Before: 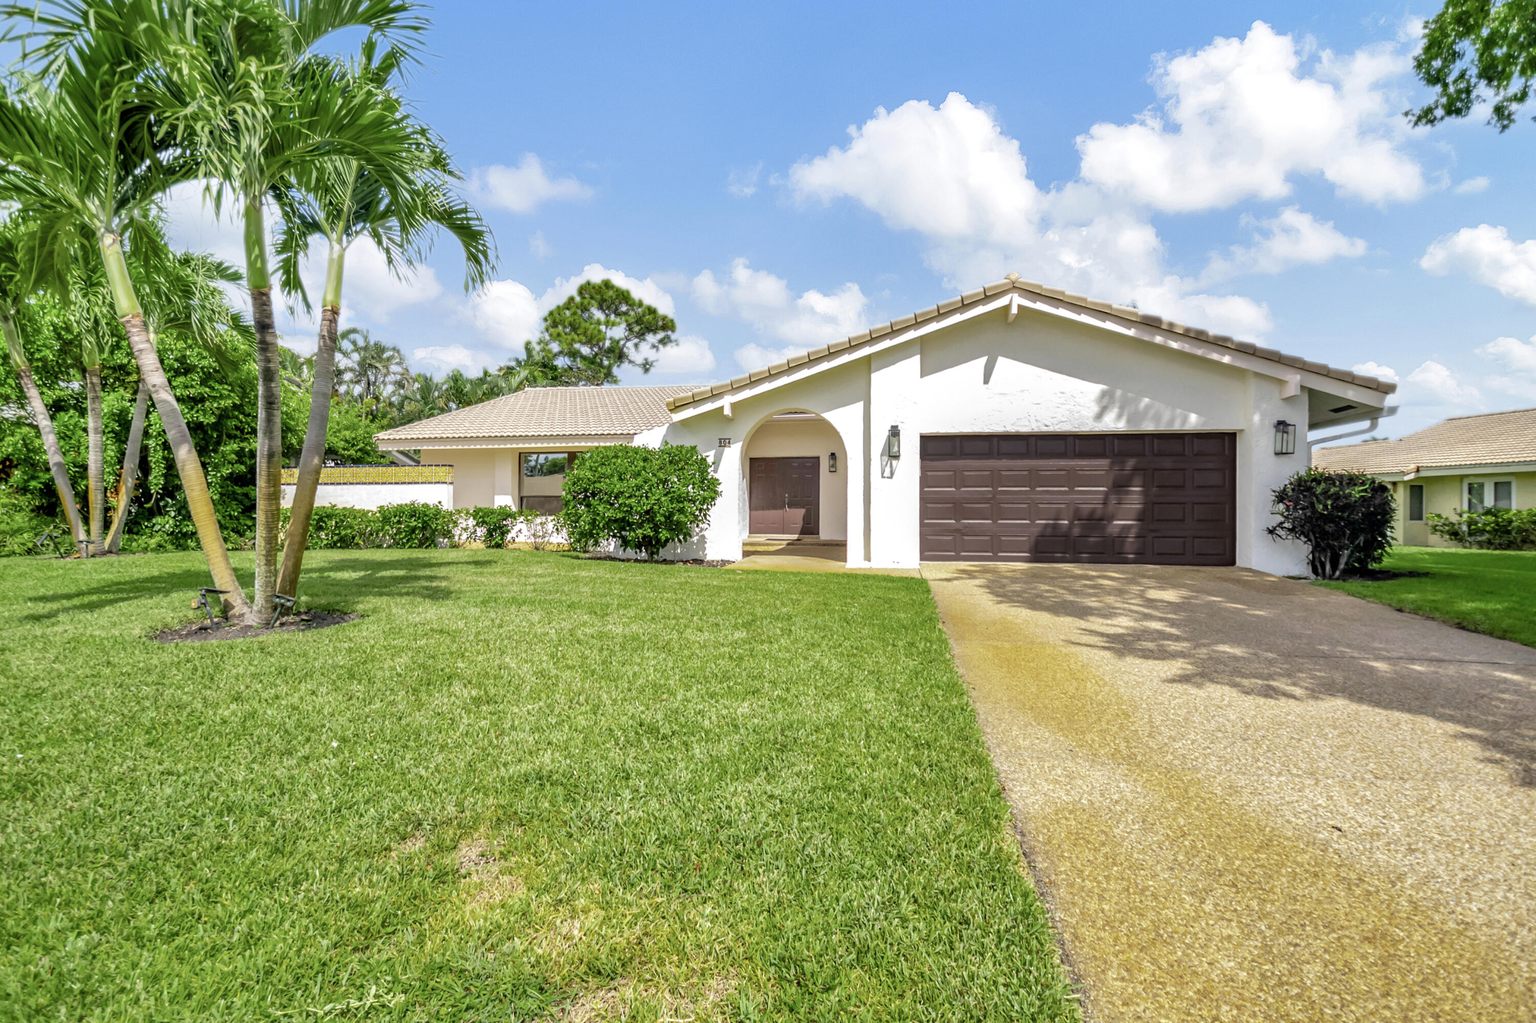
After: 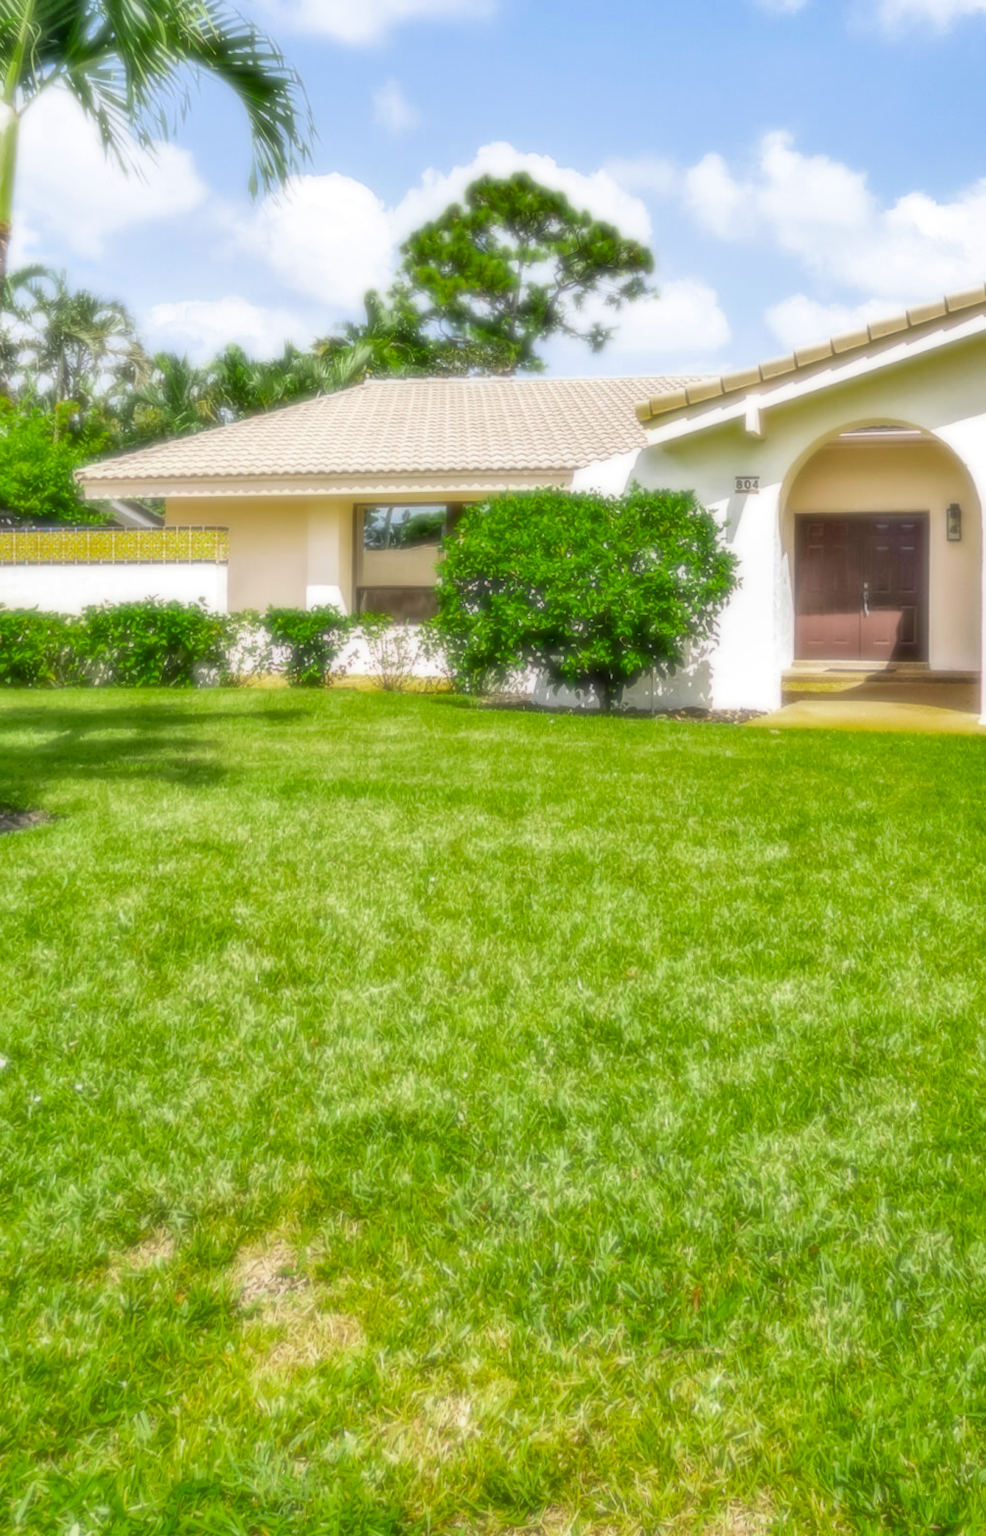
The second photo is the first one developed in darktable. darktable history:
local contrast: on, module defaults
exposure: exposure 0.191 EV, compensate highlight preservation false
crop and rotate: left 21.77%, top 18.528%, right 44.676%, bottom 2.997%
filmic rgb: black relative exposure -11.88 EV, white relative exposure 5.43 EV, threshold 3 EV, hardness 4.49, latitude 50%, contrast 1.14, color science v5 (2021), contrast in shadows safe, contrast in highlights safe, enable highlight reconstruction true
color zones: curves: ch0 [(0, 0.425) (0.143, 0.422) (0.286, 0.42) (0.429, 0.419) (0.571, 0.419) (0.714, 0.42) (0.857, 0.422) (1, 0.425)]; ch1 [(0, 0.666) (0.143, 0.669) (0.286, 0.671) (0.429, 0.67) (0.571, 0.67) (0.714, 0.67) (0.857, 0.67) (1, 0.666)]
soften: size 8.67%, mix 49%
levels: mode automatic, gray 50.8%
shadows and highlights: shadows 29.61, highlights -30.47, low approximation 0.01, soften with gaussian
